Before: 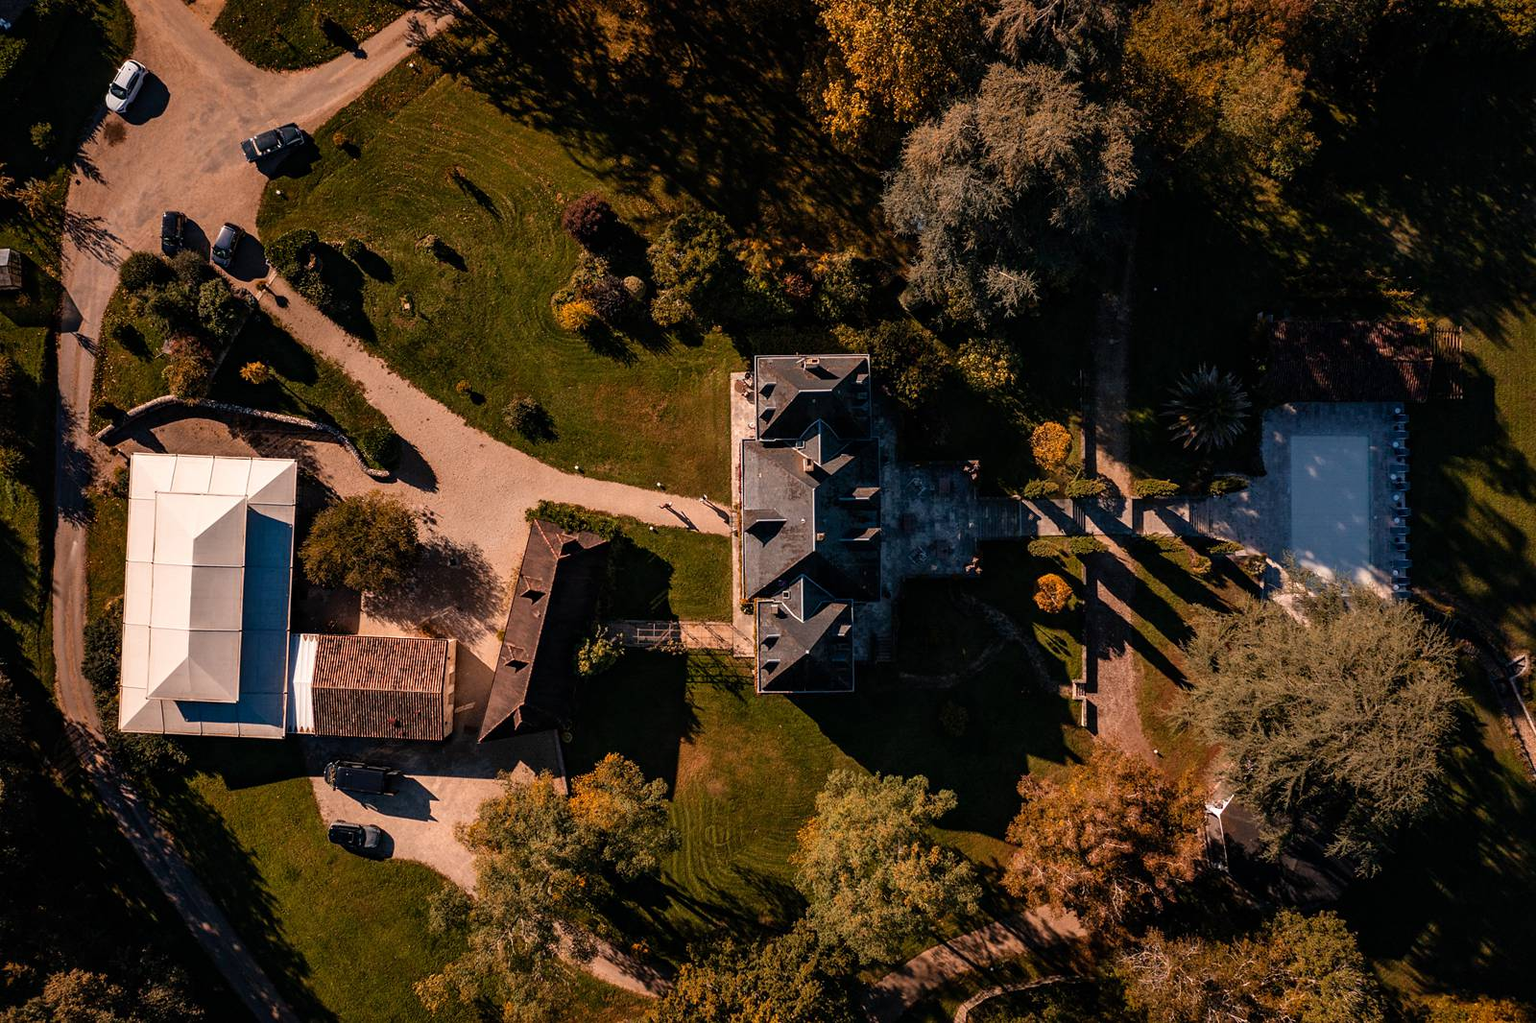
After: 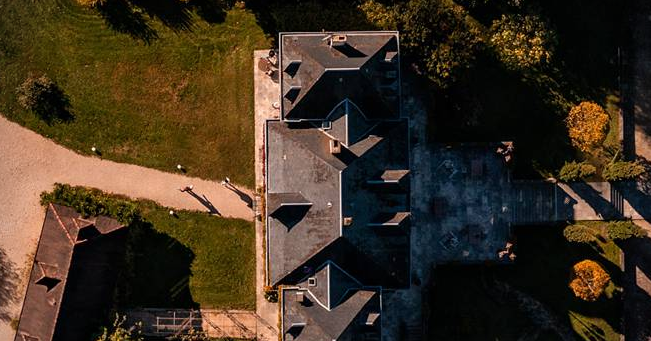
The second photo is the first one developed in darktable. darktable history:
vignetting: fall-off start 91.6%, brightness -0.683
crop: left 31.692%, top 31.752%, right 27.615%, bottom 36.202%
